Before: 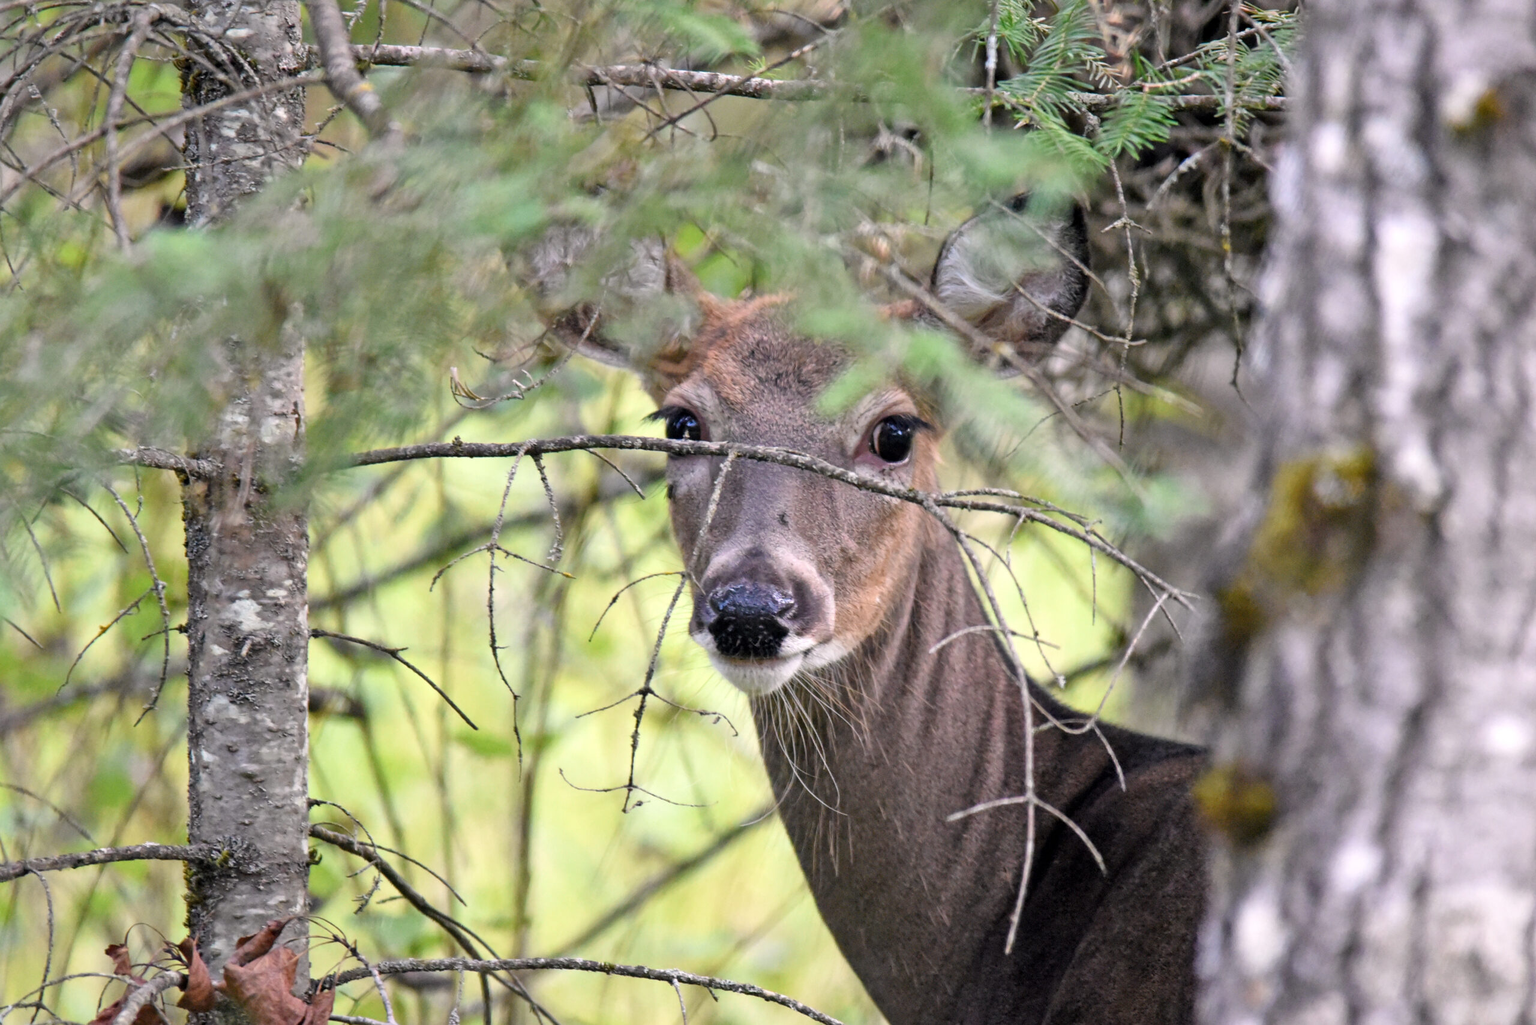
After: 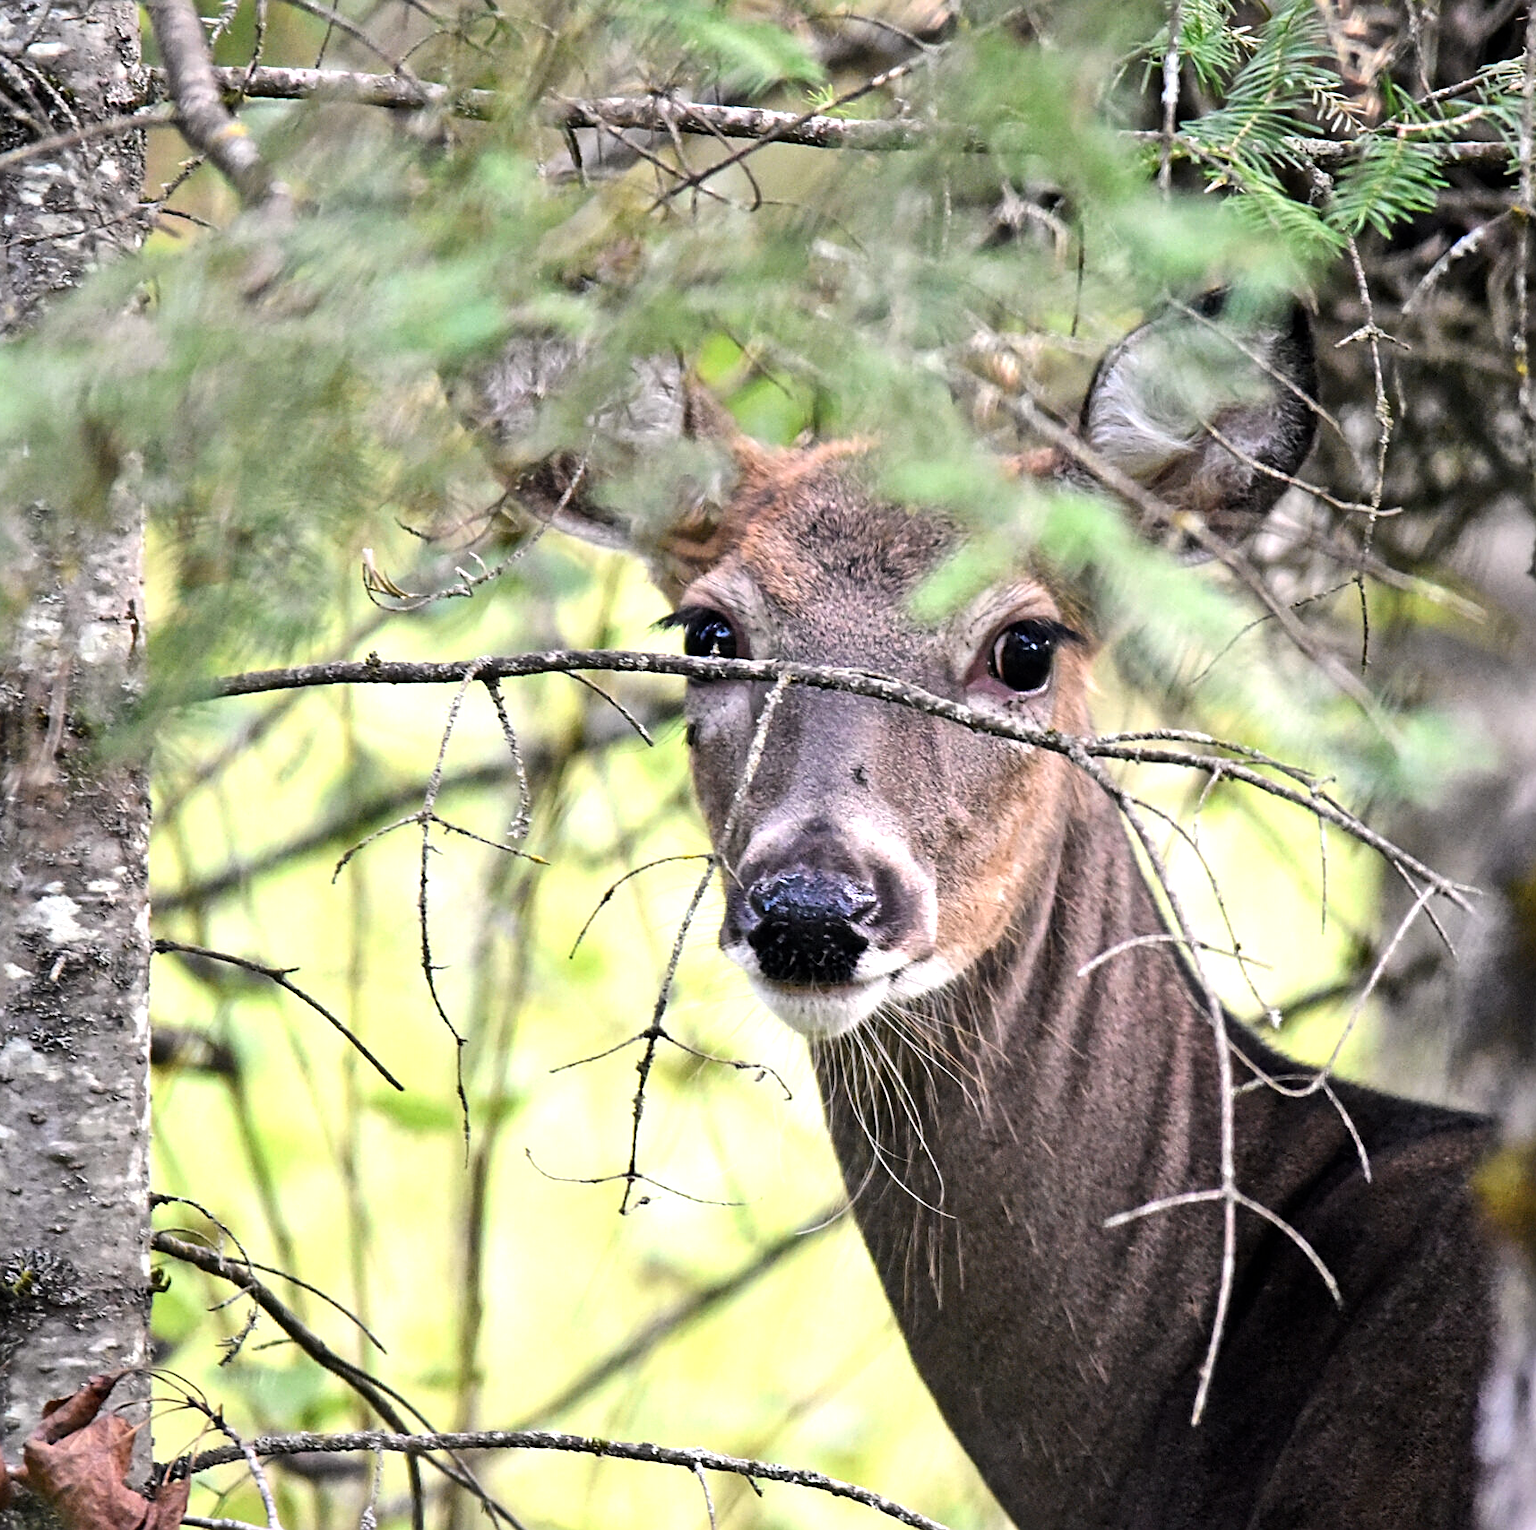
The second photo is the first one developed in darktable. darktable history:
crop and rotate: left 13.541%, right 19.486%
sharpen: on, module defaults
tone equalizer: -8 EV -0.711 EV, -7 EV -0.694 EV, -6 EV -0.605 EV, -5 EV -0.407 EV, -3 EV 0.378 EV, -2 EV 0.6 EV, -1 EV 0.683 EV, +0 EV 0.737 EV, edges refinement/feathering 500, mask exposure compensation -1.57 EV, preserve details no
